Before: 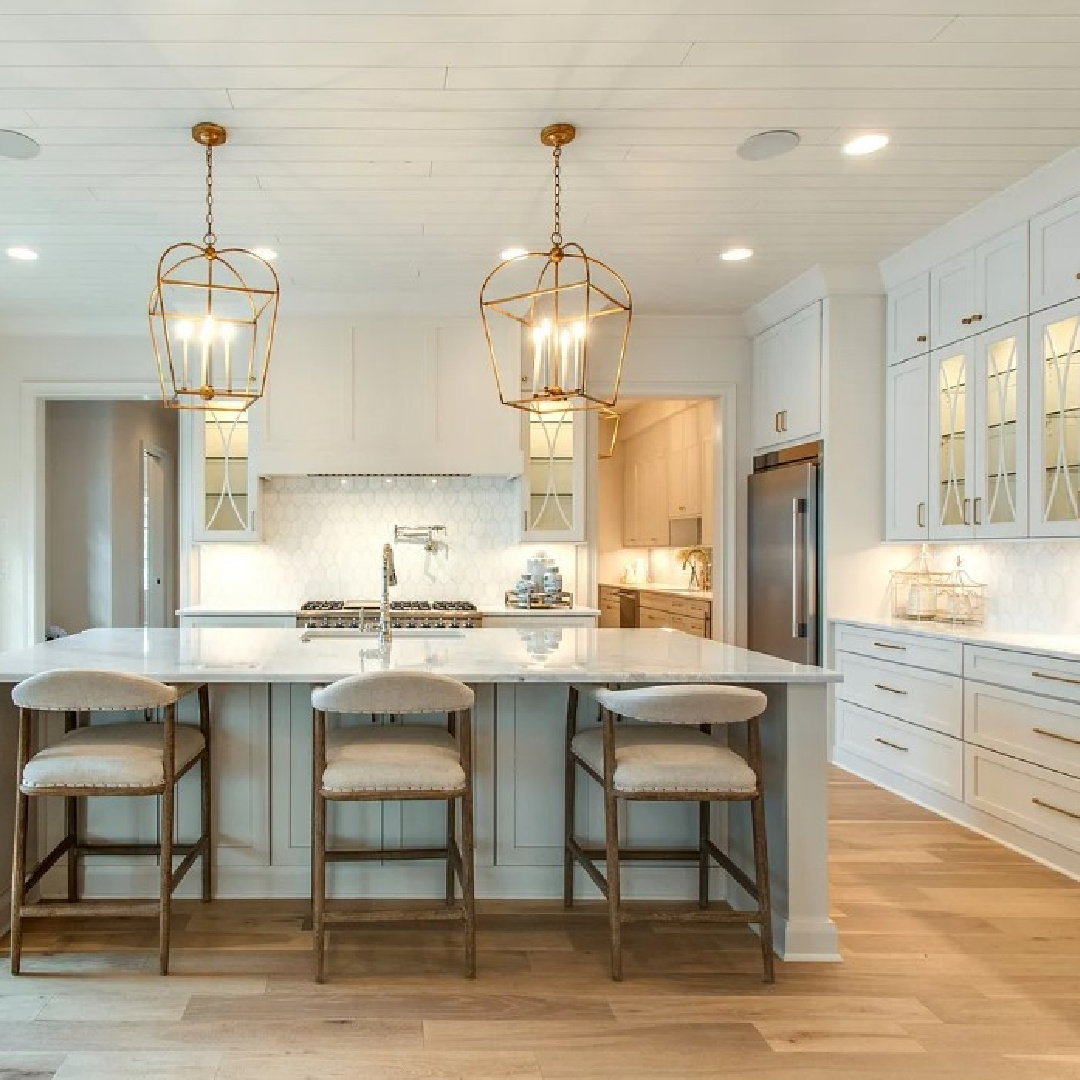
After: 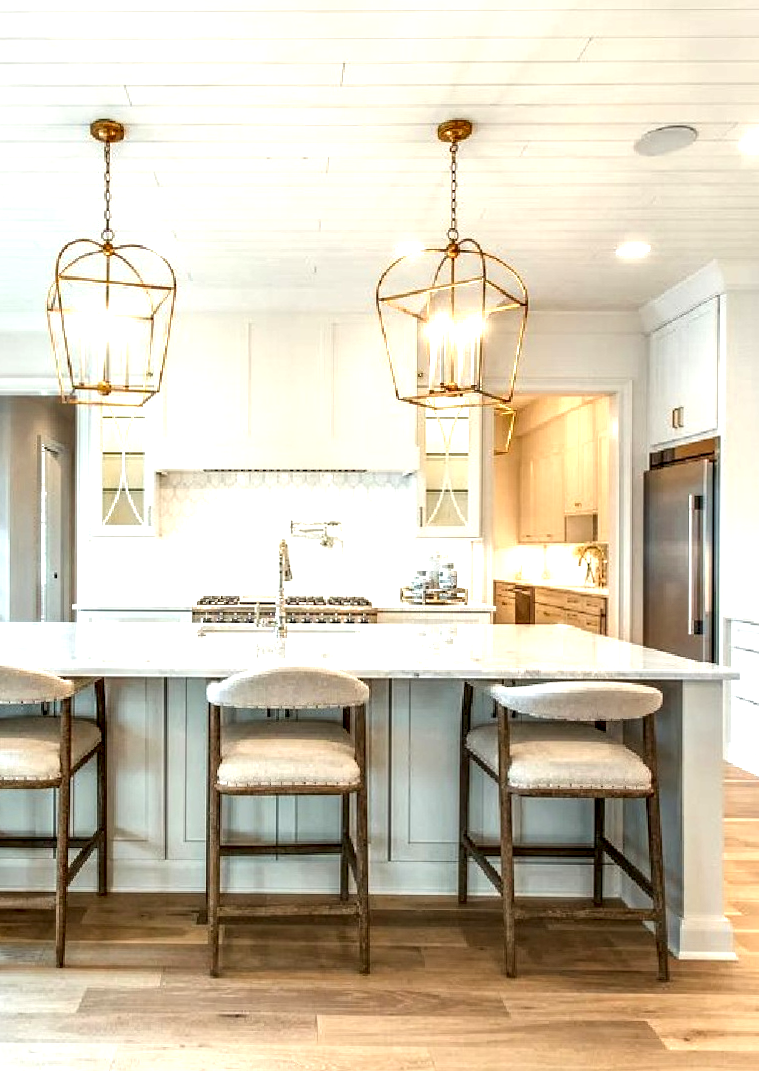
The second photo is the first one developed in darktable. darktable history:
crop and rotate: left 9.061%, right 20.142%
rotate and perspective: rotation 0.192°, lens shift (horizontal) -0.015, crop left 0.005, crop right 0.996, crop top 0.006, crop bottom 0.99
exposure: exposure 0.785 EV, compensate highlight preservation false
local contrast: highlights 60%, shadows 60%, detail 160%
